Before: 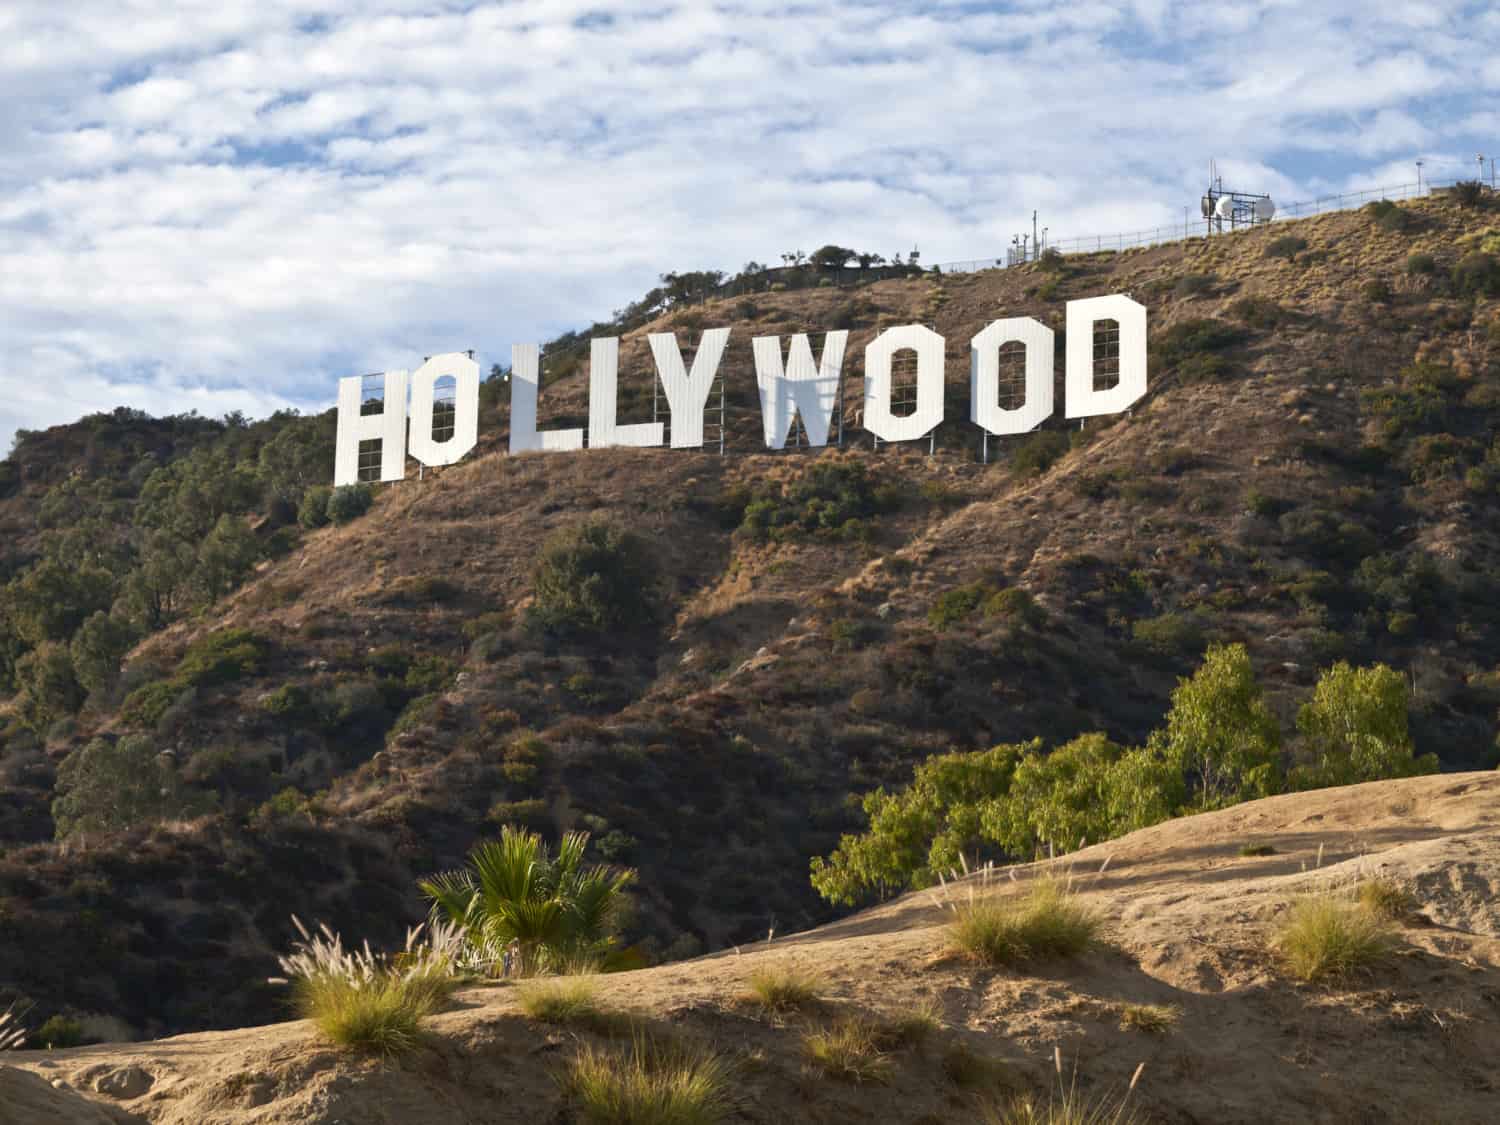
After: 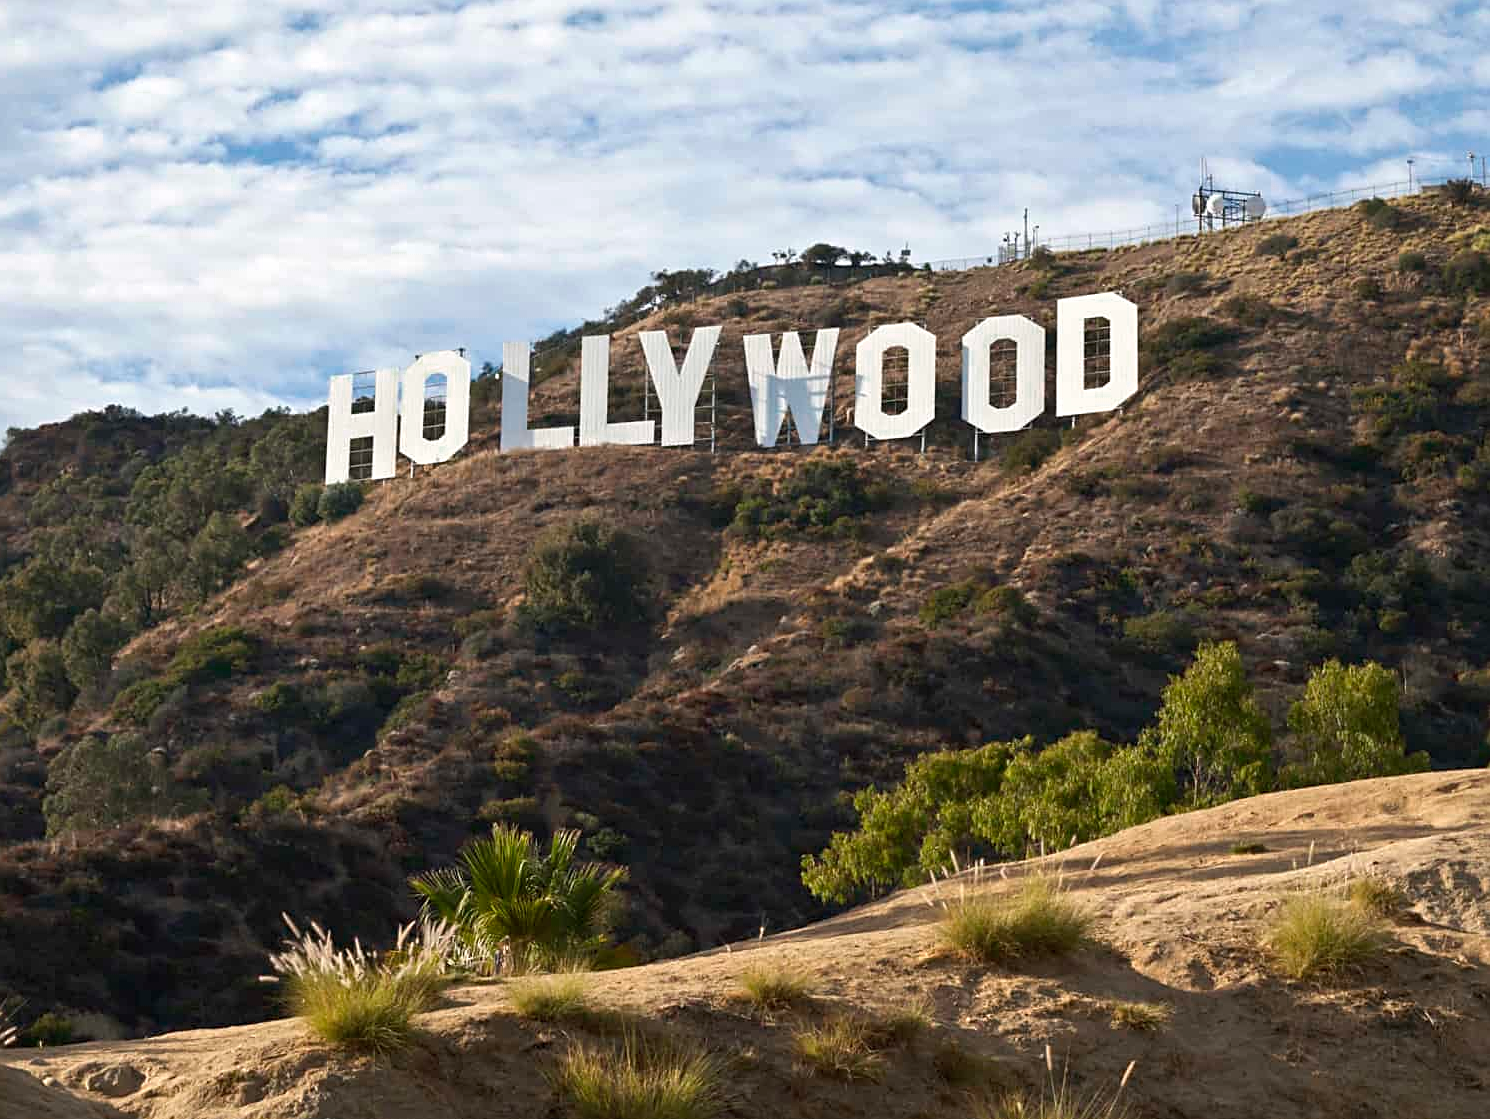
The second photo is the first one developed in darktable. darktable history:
sharpen: on, module defaults
color zones: curves: ch0 [(0, 0.558) (0.143, 0.548) (0.286, 0.447) (0.429, 0.259) (0.571, 0.5) (0.714, 0.5) (0.857, 0.593) (1, 0.558)]; ch1 [(0, 0.543) (0.01, 0.544) (0.12, 0.492) (0.248, 0.458) (0.5, 0.534) (0.748, 0.5) (0.99, 0.469) (1, 0.543)]; ch2 [(0, 0.507) (0.143, 0.522) (0.286, 0.505) (0.429, 0.5) (0.571, 0.5) (0.714, 0.5) (0.857, 0.5) (1, 0.507)]
crop and rotate: left 0.614%, top 0.179%, bottom 0.309%
